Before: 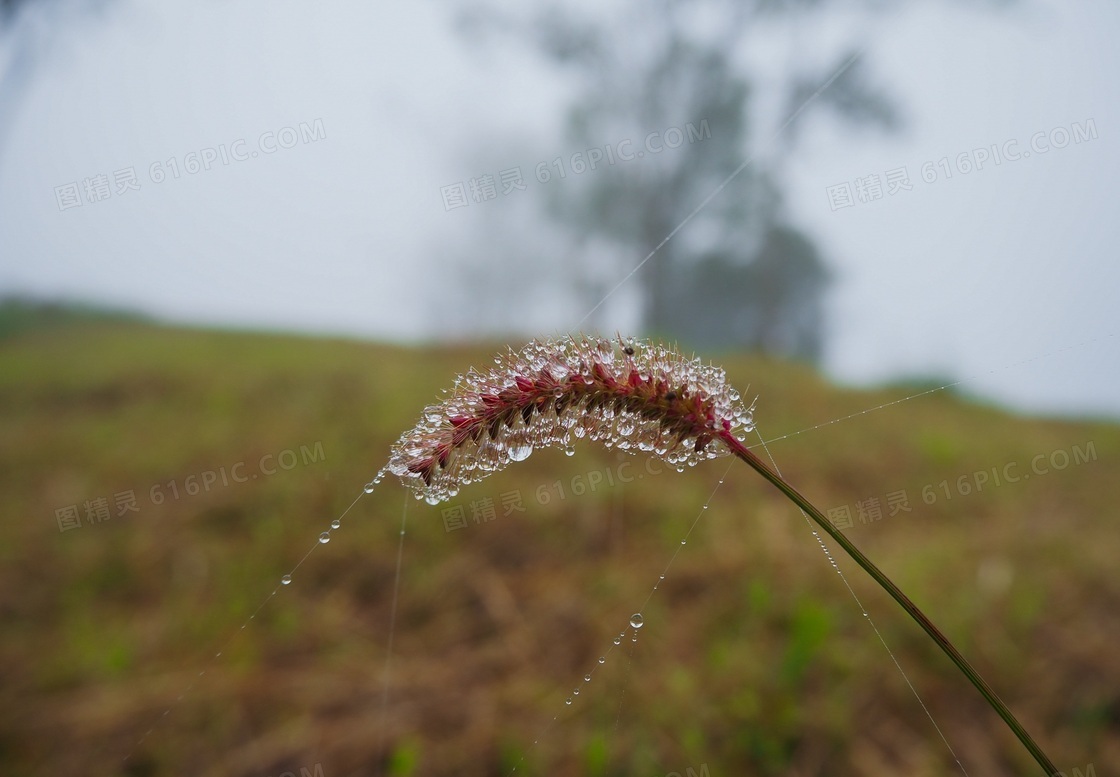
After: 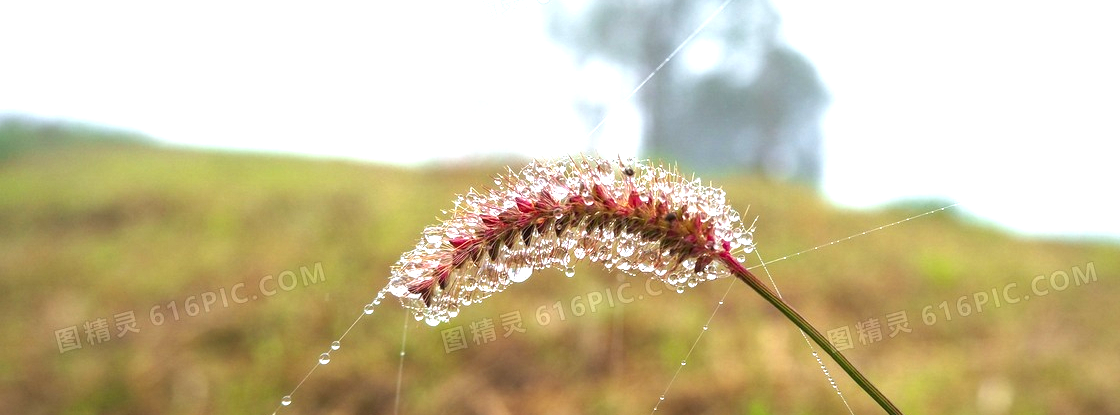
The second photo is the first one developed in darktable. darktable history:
local contrast: detail 130%
crop and rotate: top 23.043%, bottom 23.437%
exposure: exposure 1.5 EV, compensate highlight preservation false
